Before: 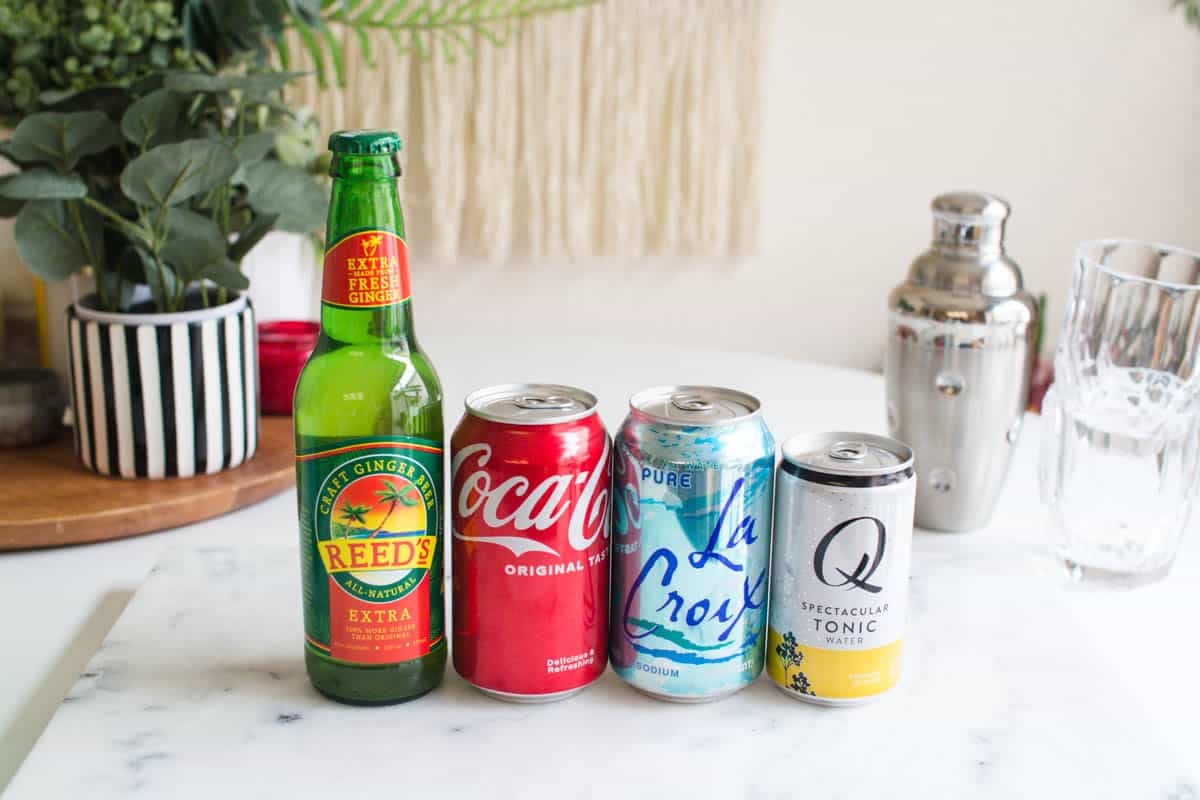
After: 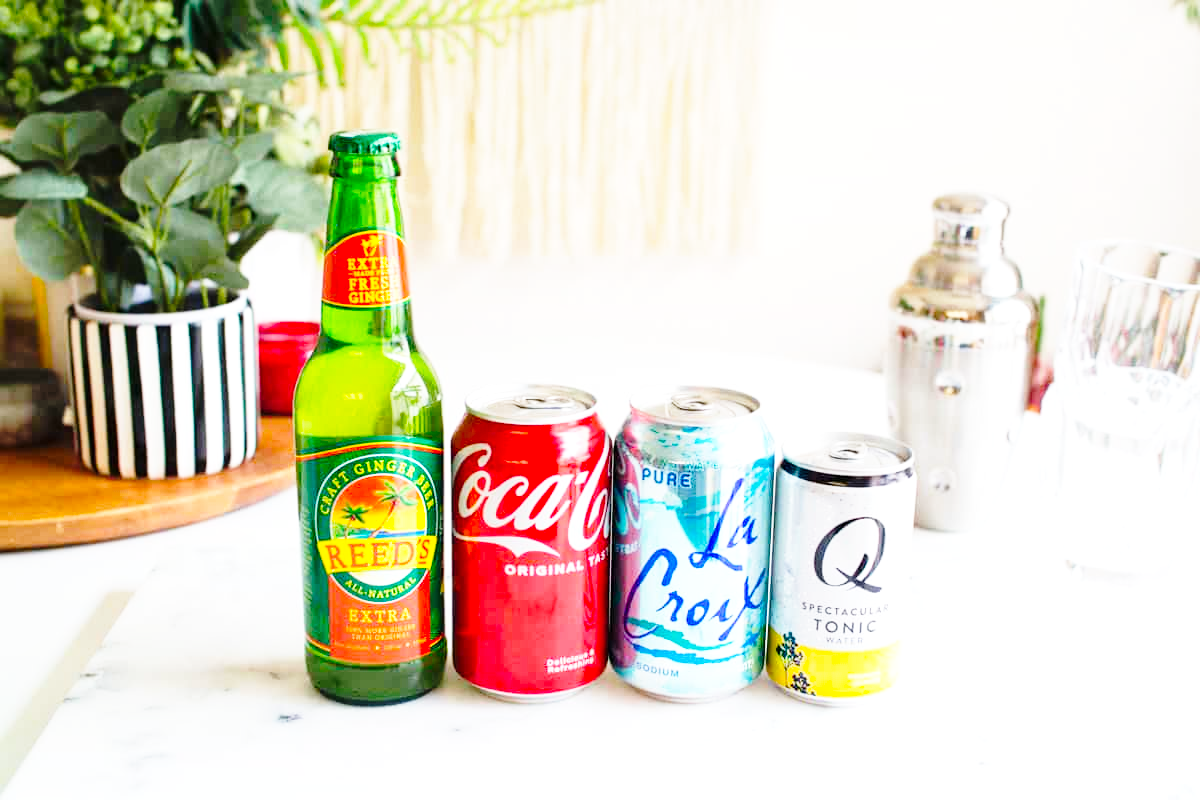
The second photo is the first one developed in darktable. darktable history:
color balance: output saturation 120%
base curve: curves: ch0 [(0, 0) (0.028, 0.03) (0.105, 0.232) (0.387, 0.748) (0.754, 0.968) (1, 1)], fusion 1, exposure shift 0.576, preserve colors none
